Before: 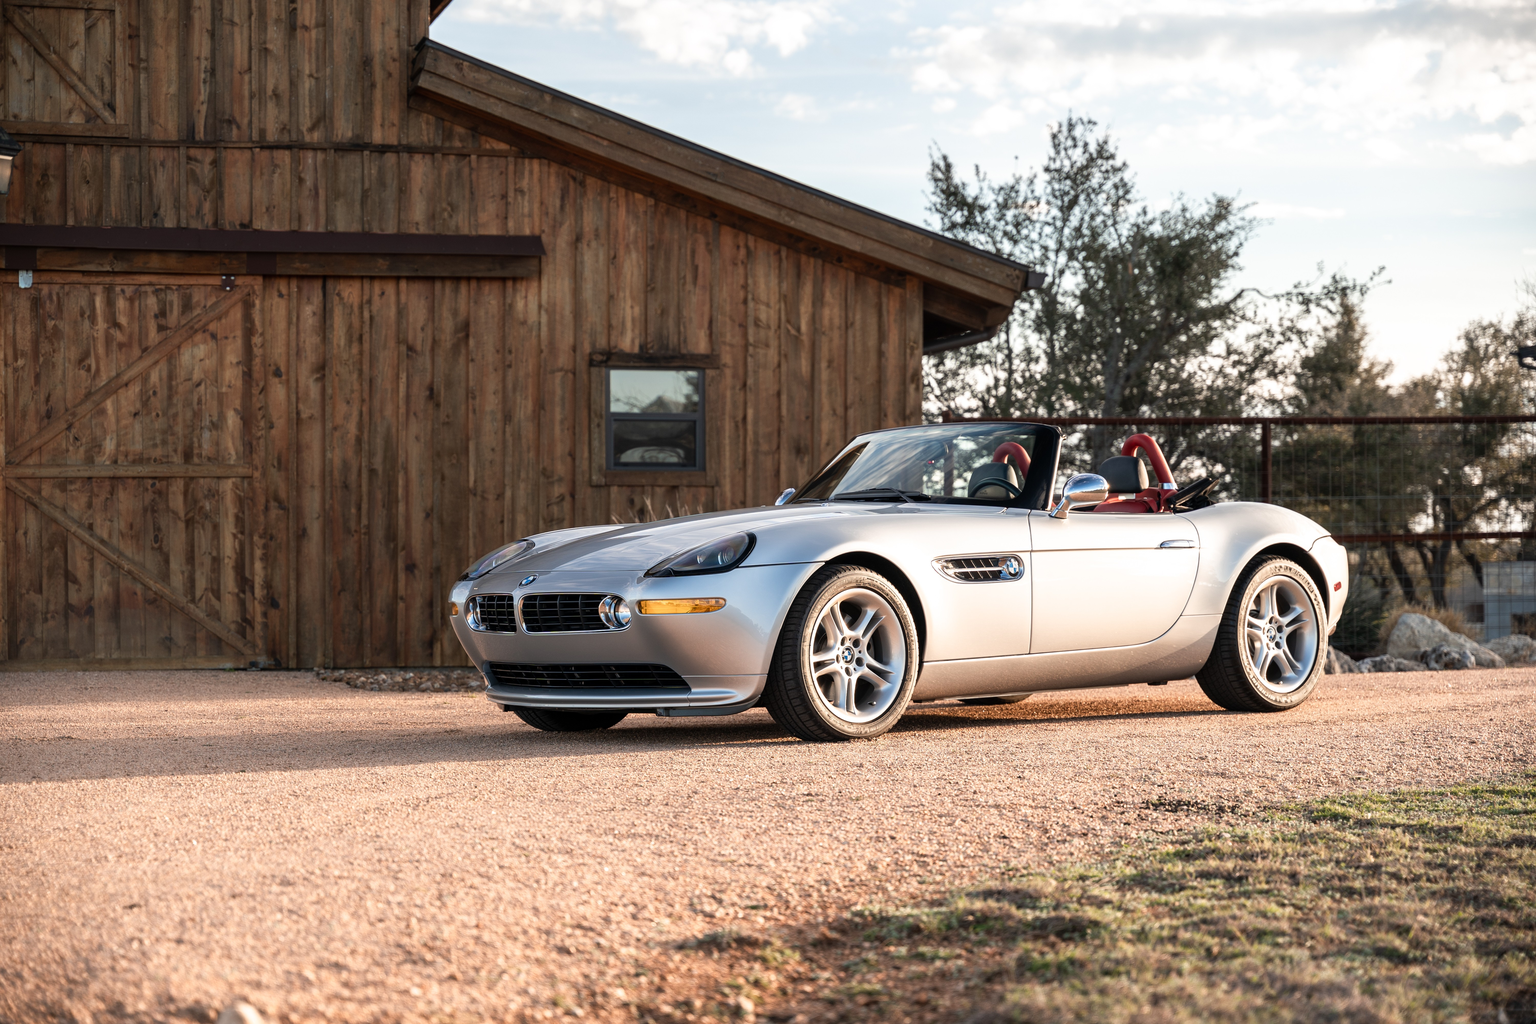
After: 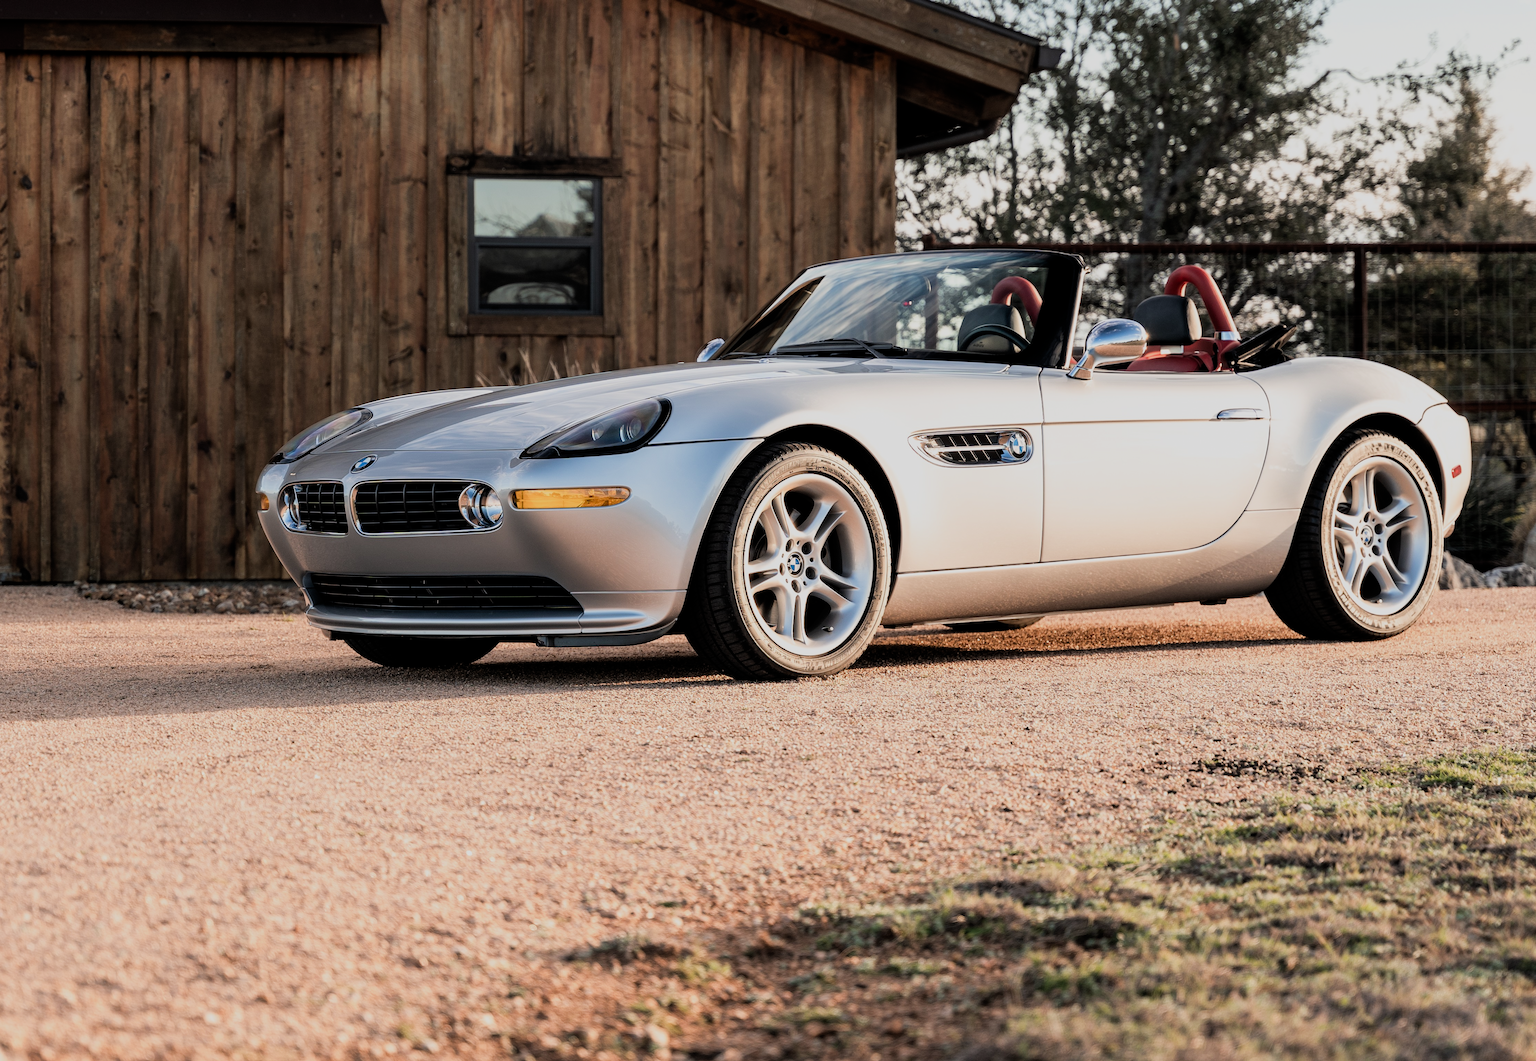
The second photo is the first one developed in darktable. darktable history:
crop: left 16.881%, top 23.203%, right 9.047%
filmic rgb: middle gray luminance 28.97%, black relative exposure -10.33 EV, white relative exposure 5.47 EV, target black luminance 0%, hardness 3.95, latitude 2.72%, contrast 1.121, highlights saturation mix 6.48%, shadows ↔ highlights balance 15.06%
